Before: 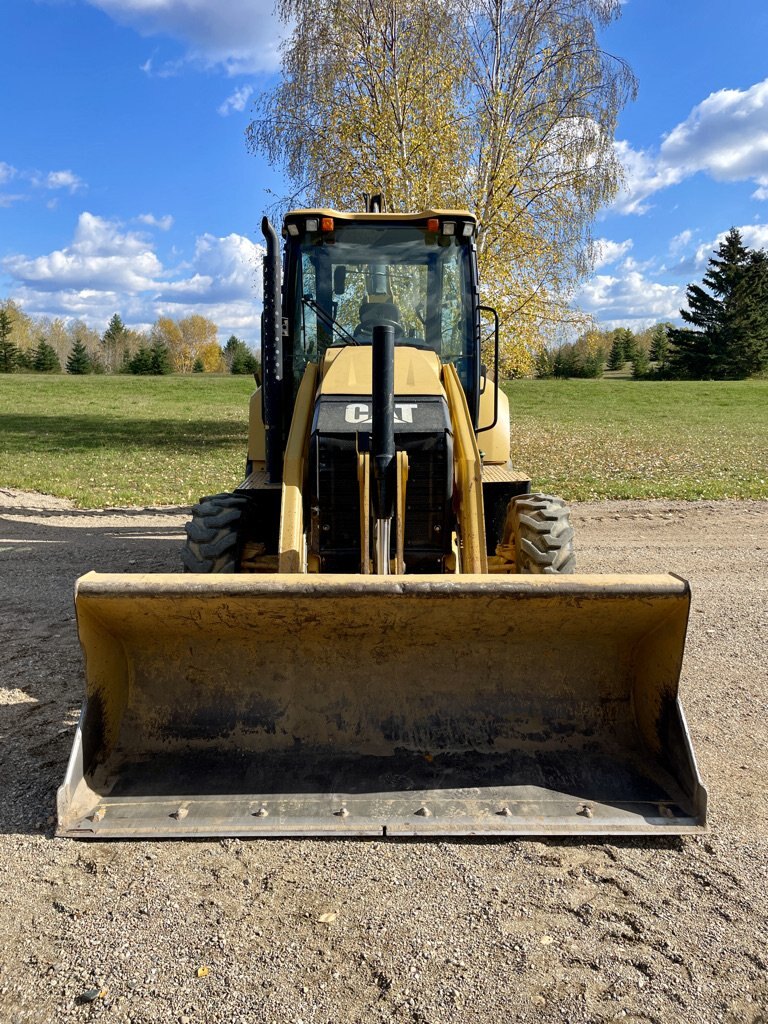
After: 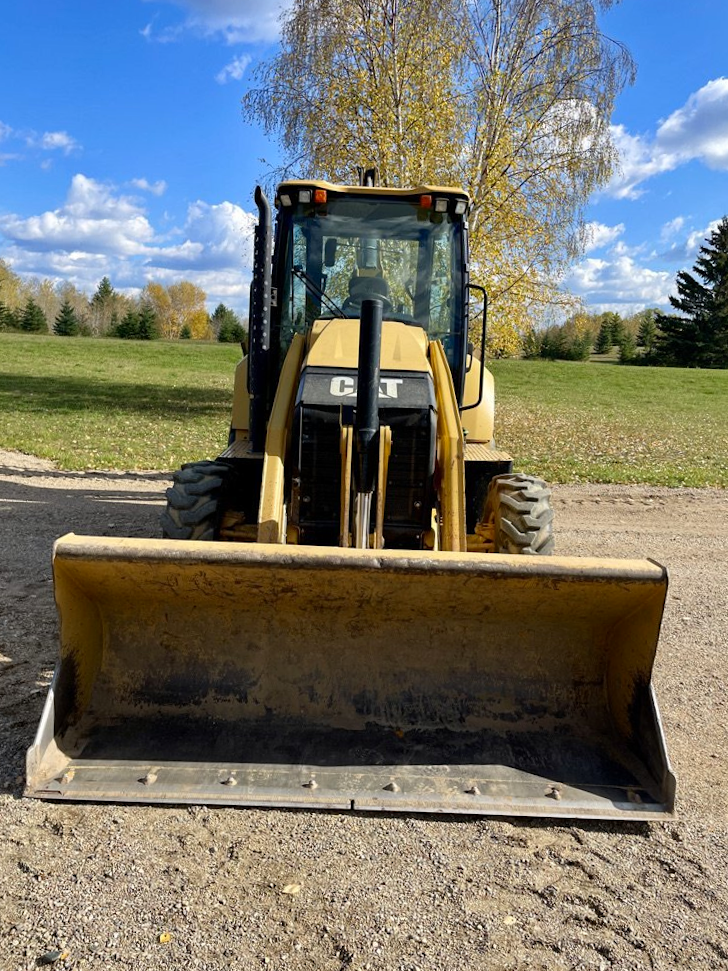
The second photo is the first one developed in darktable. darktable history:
contrast brightness saturation: contrast 0.042, saturation 0.075
crop and rotate: angle -2.37°
